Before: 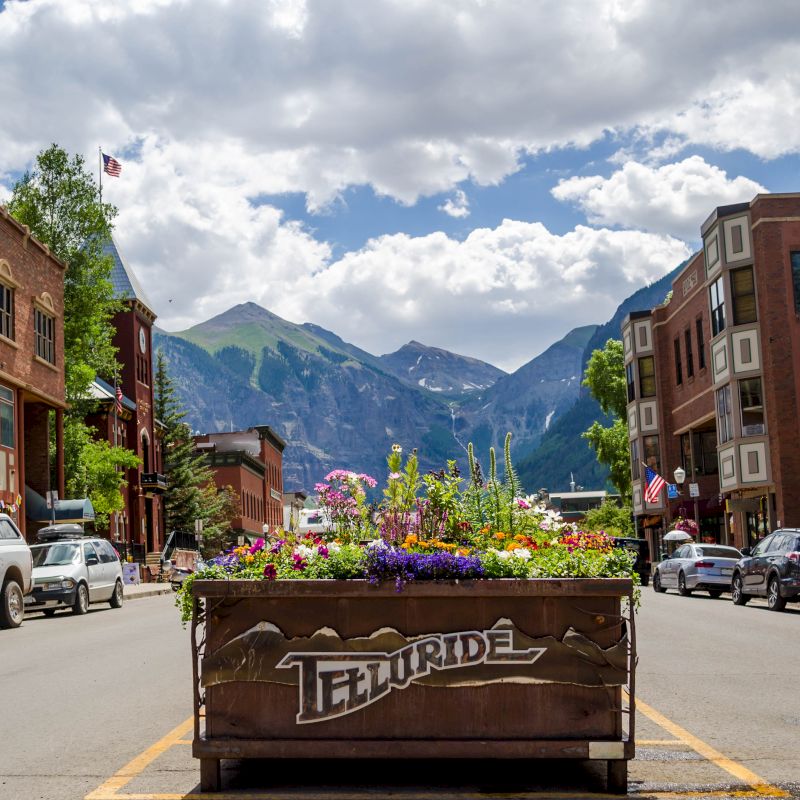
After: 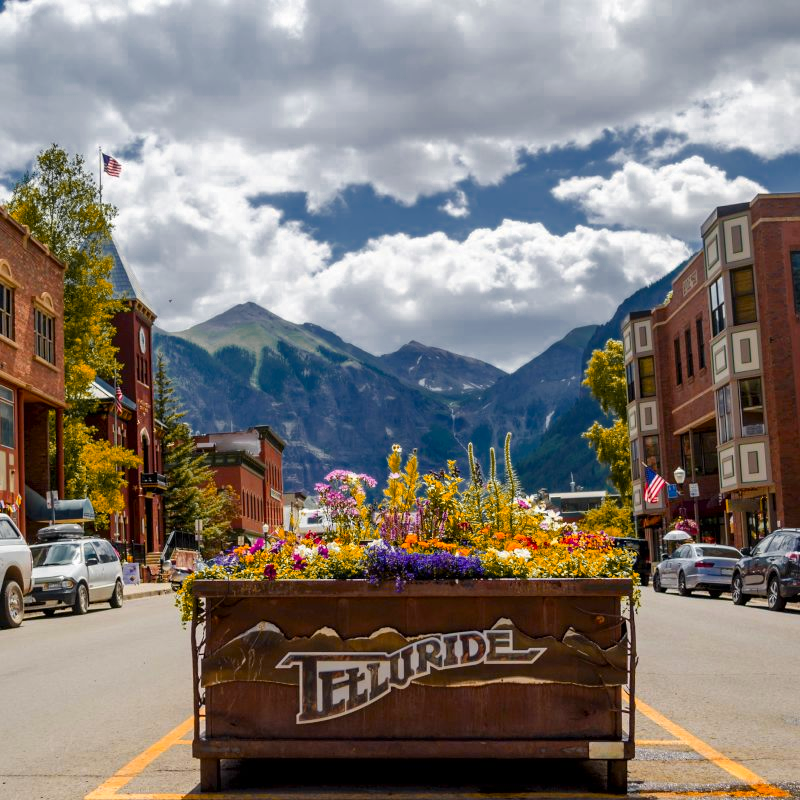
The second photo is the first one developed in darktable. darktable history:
color zones: curves: ch0 [(0, 0.499) (0.143, 0.5) (0.286, 0.5) (0.429, 0.476) (0.571, 0.284) (0.714, 0.243) (0.857, 0.449) (1, 0.499)]; ch1 [(0, 0.532) (0.143, 0.645) (0.286, 0.696) (0.429, 0.211) (0.571, 0.504) (0.714, 0.493) (0.857, 0.495) (1, 0.532)]; ch2 [(0, 0.5) (0.143, 0.5) (0.286, 0.427) (0.429, 0.324) (0.571, 0.5) (0.714, 0.5) (0.857, 0.5) (1, 0.5)], mix 41.32%
